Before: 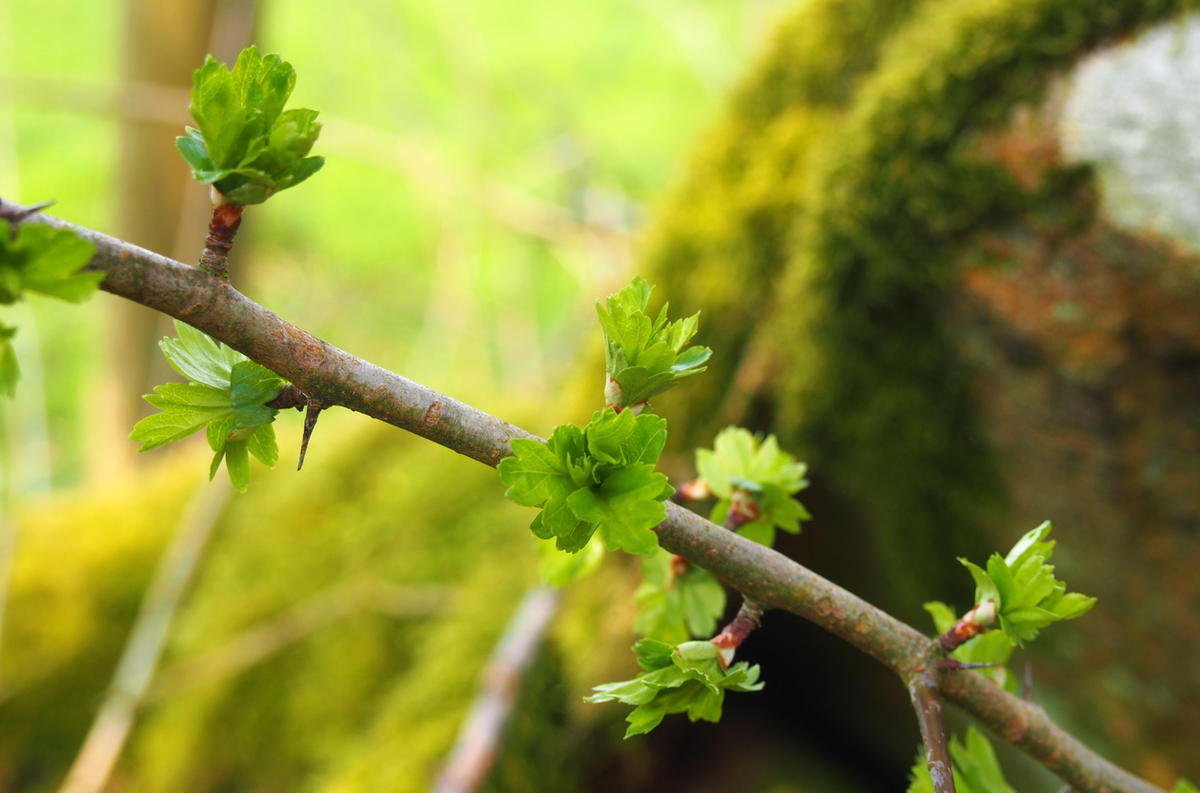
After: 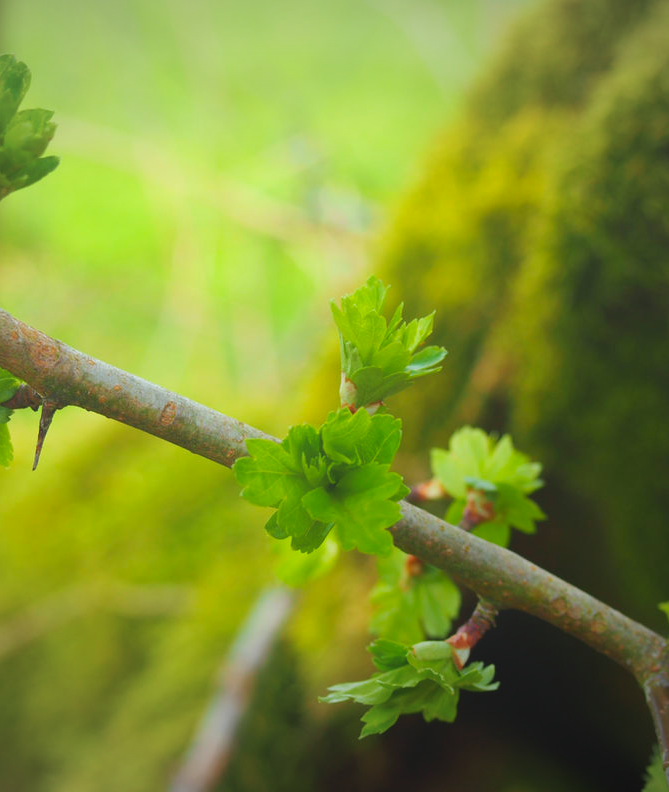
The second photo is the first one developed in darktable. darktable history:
color correction: highlights a* -8.34, highlights b* 3.57
local contrast: detail 69%
vignetting: fall-off start 99.07%, fall-off radius 100.52%, brightness -0.453, saturation -0.3, width/height ratio 1.427
crop: left 22.097%, right 22.073%, bottom 0.007%
